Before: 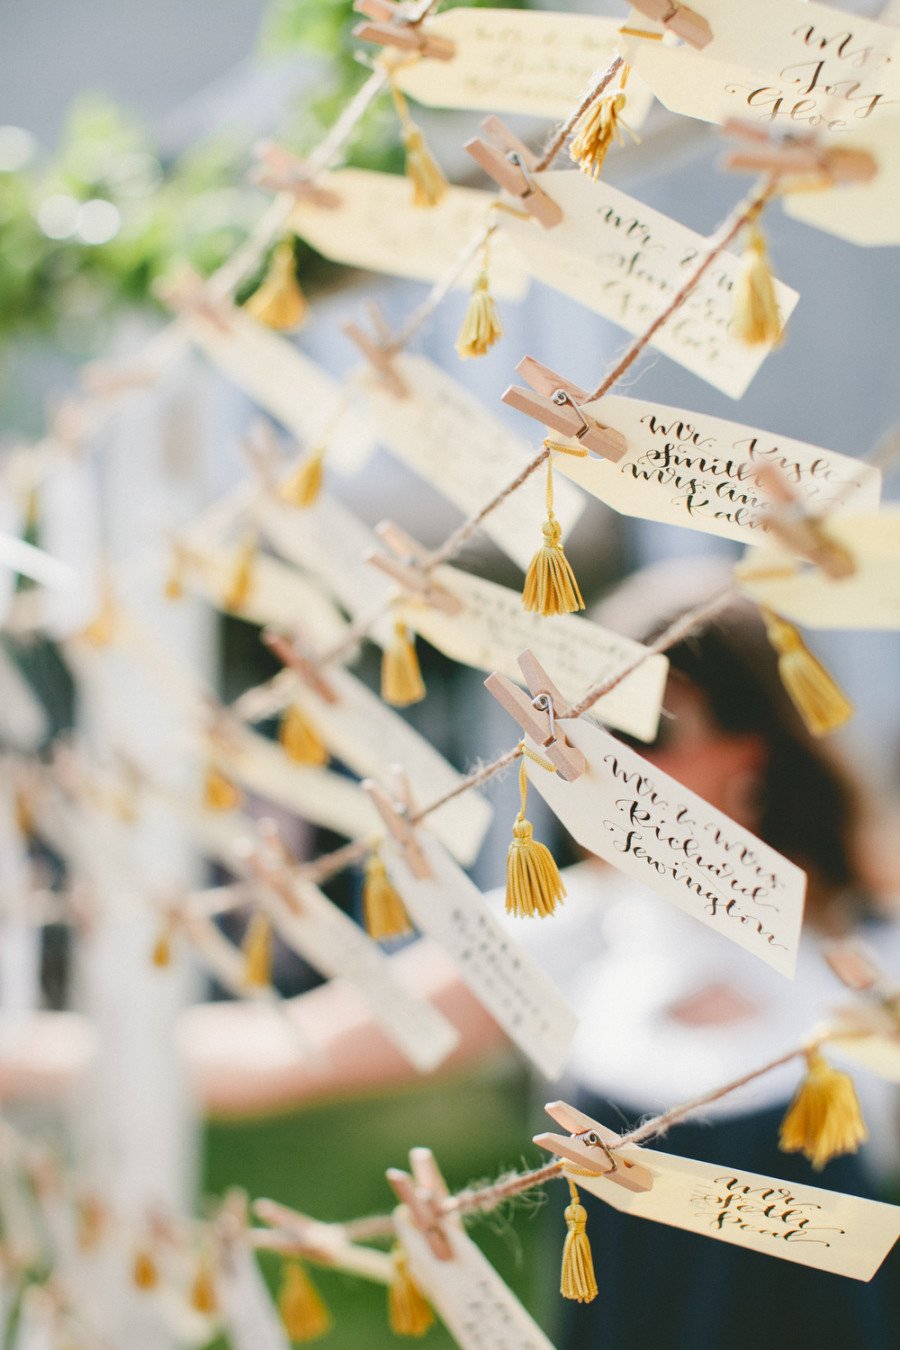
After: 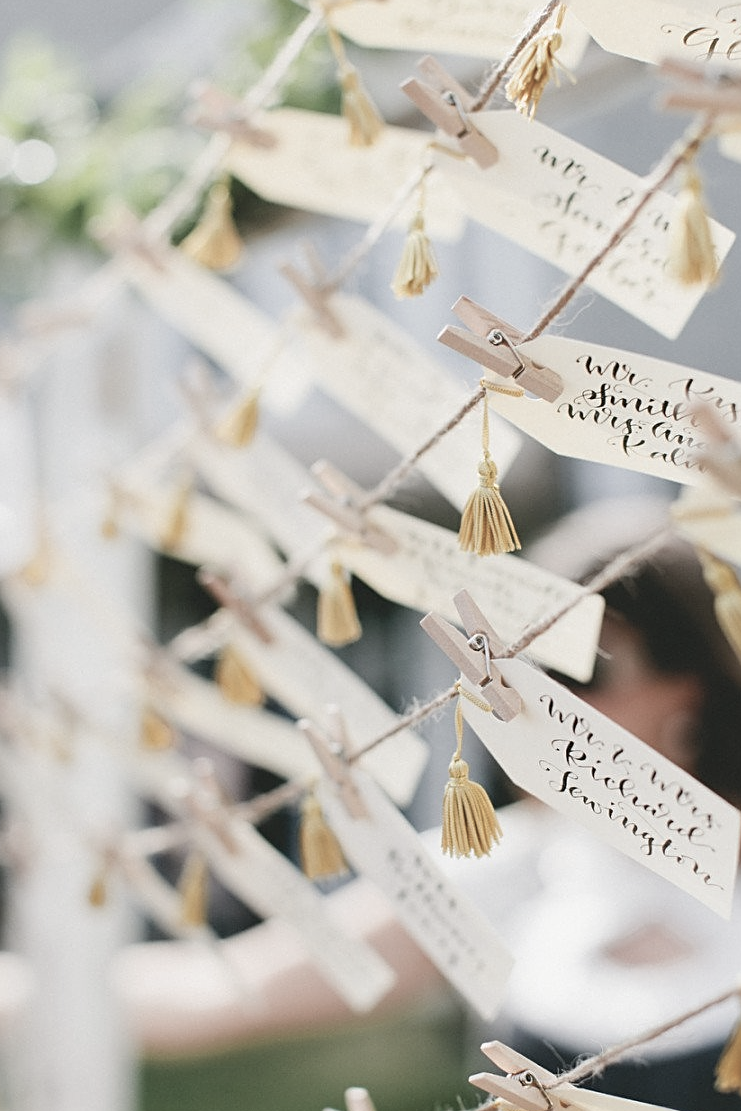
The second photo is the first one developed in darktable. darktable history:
sharpen: on, module defaults
crop and rotate: left 7.132%, top 4.49%, right 10.515%, bottom 13.202%
color correction: highlights b* -0.058, saturation 0.487
